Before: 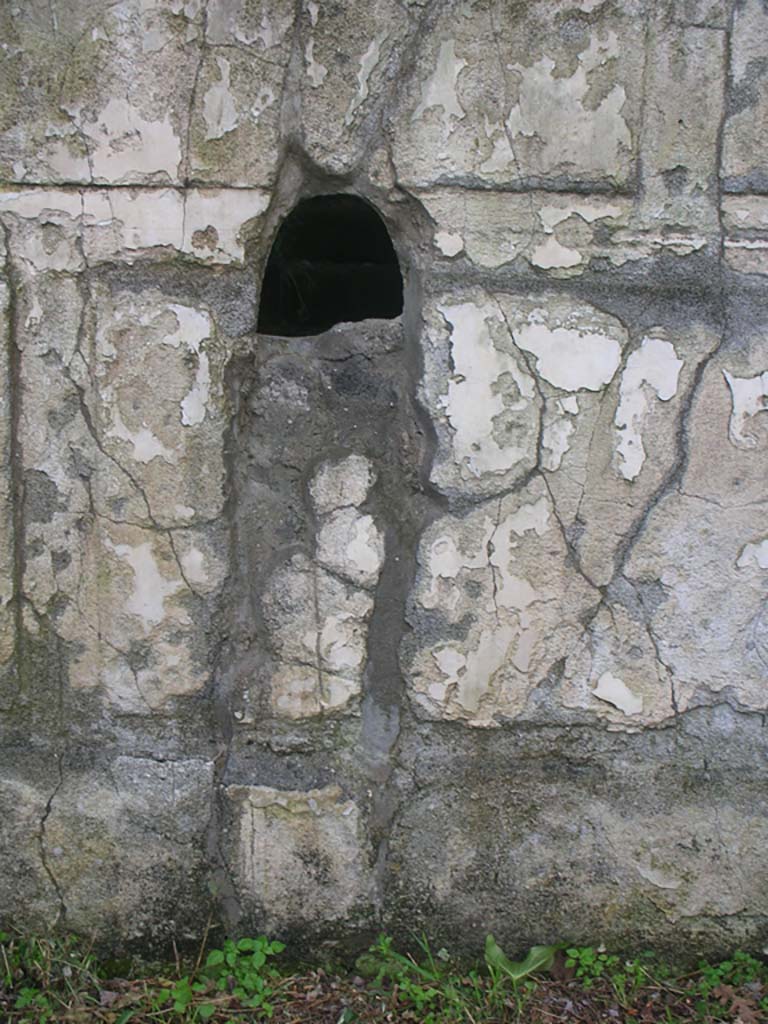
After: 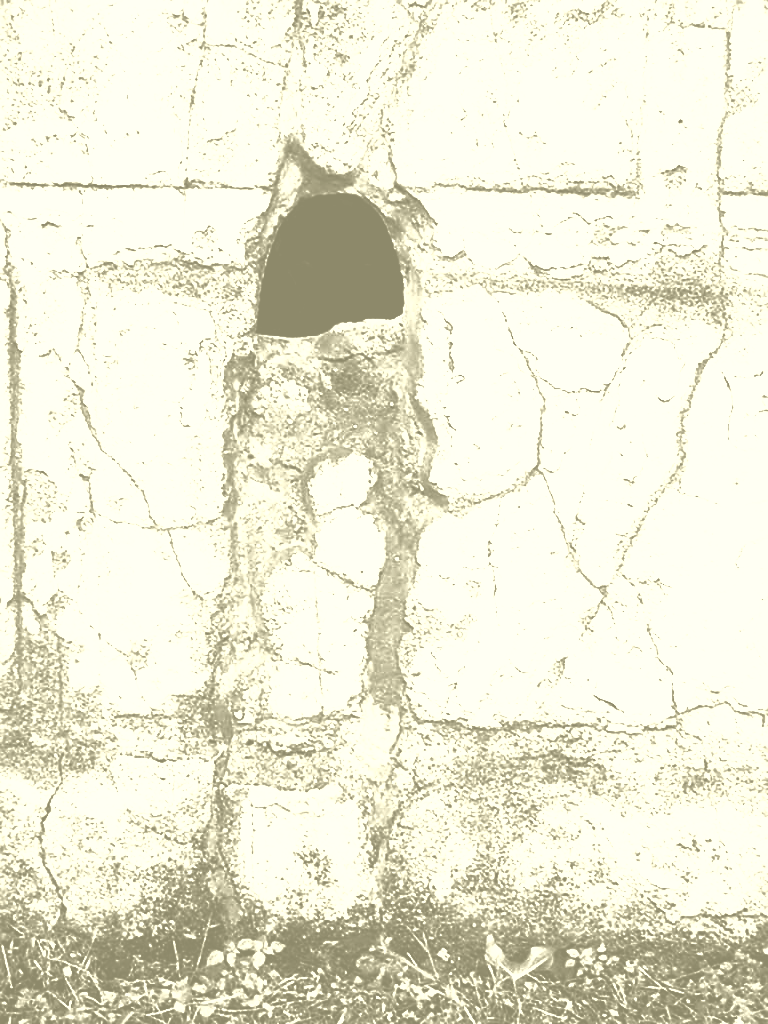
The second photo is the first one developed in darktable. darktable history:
sharpen: radius 1.864, amount 0.398, threshold 1.271
contrast brightness saturation: contrast 0.83, brightness 0.59, saturation 0.59
filmic rgb: black relative exposure -5.5 EV, white relative exposure 2.5 EV, threshold 3 EV, target black luminance 0%, hardness 4.51, latitude 67.35%, contrast 1.453, shadows ↔ highlights balance -3.52%, preserve chrominance no, color science v4 (2020), contrast in shadows soft, enable highlight reconstruction true
color balance rgb: linear chroma grading › highlights 100%, linear chroma grading › global chroma 23.41%, perceptual saturation grading › global saturation 35.38%, hue shift -10.68°, perceptual brilliance grading › highlights 47.25%, perceptual brilliance grading › mid-tones 22.2%, perceptual brilliance grading › shadows -5.93%
rotate and perspective: automatic cropping original format, crop left 0, crop top 0
colorize: hue 43.2°, saturation 40%, version 1
levels: levels [0, 0.492, 0.984]
